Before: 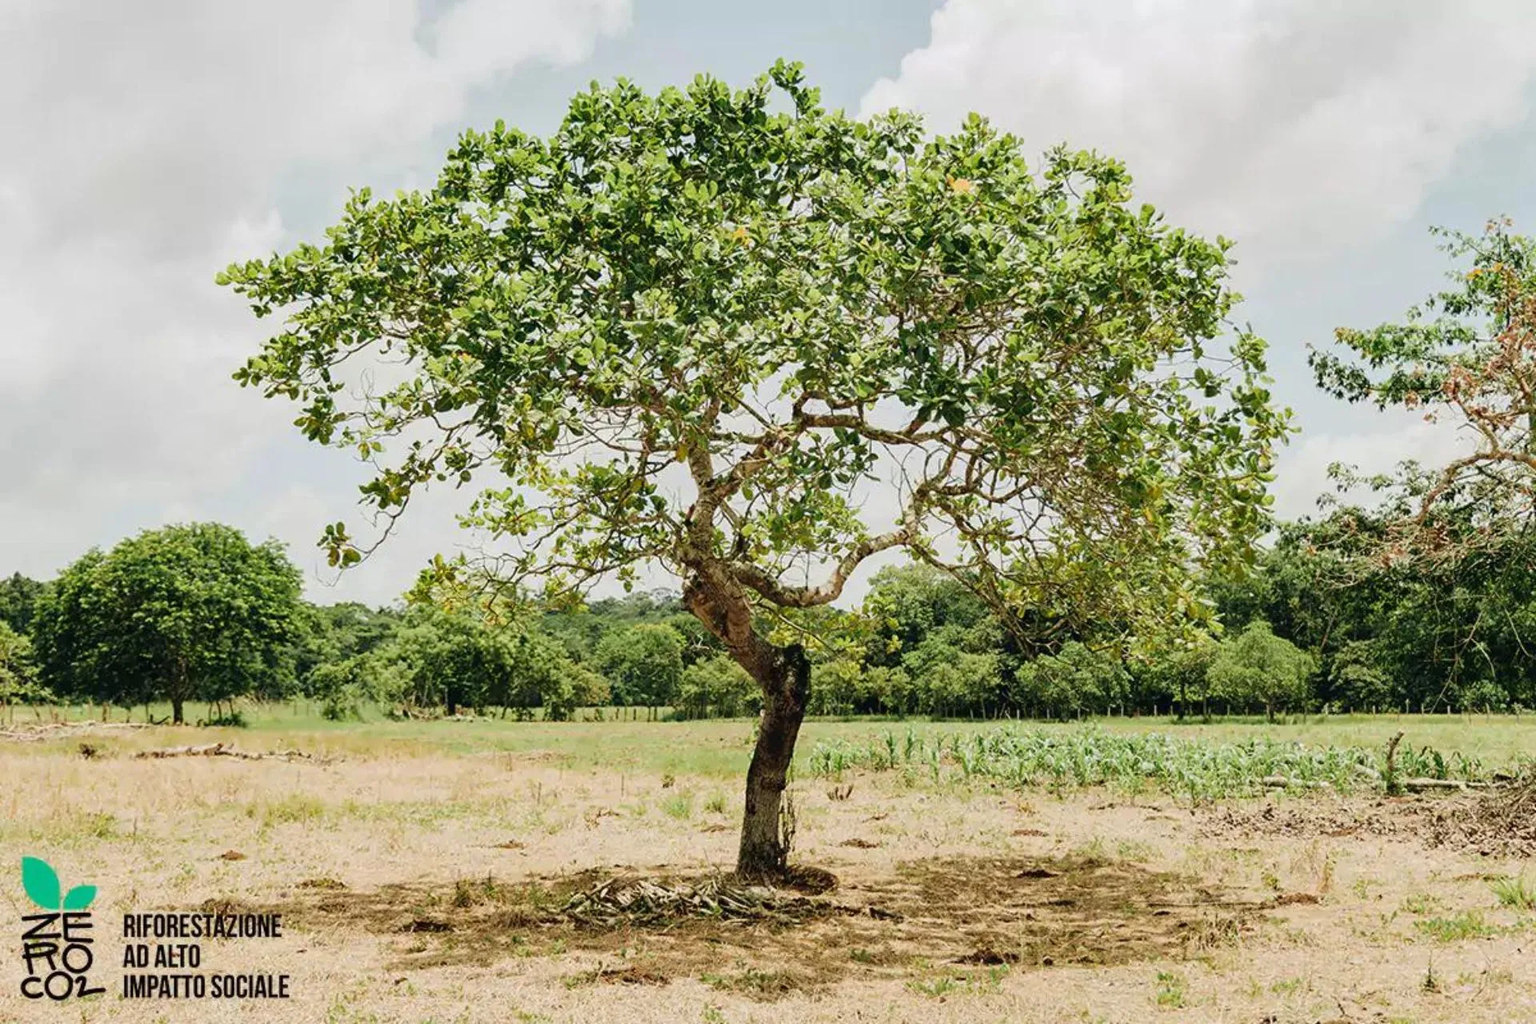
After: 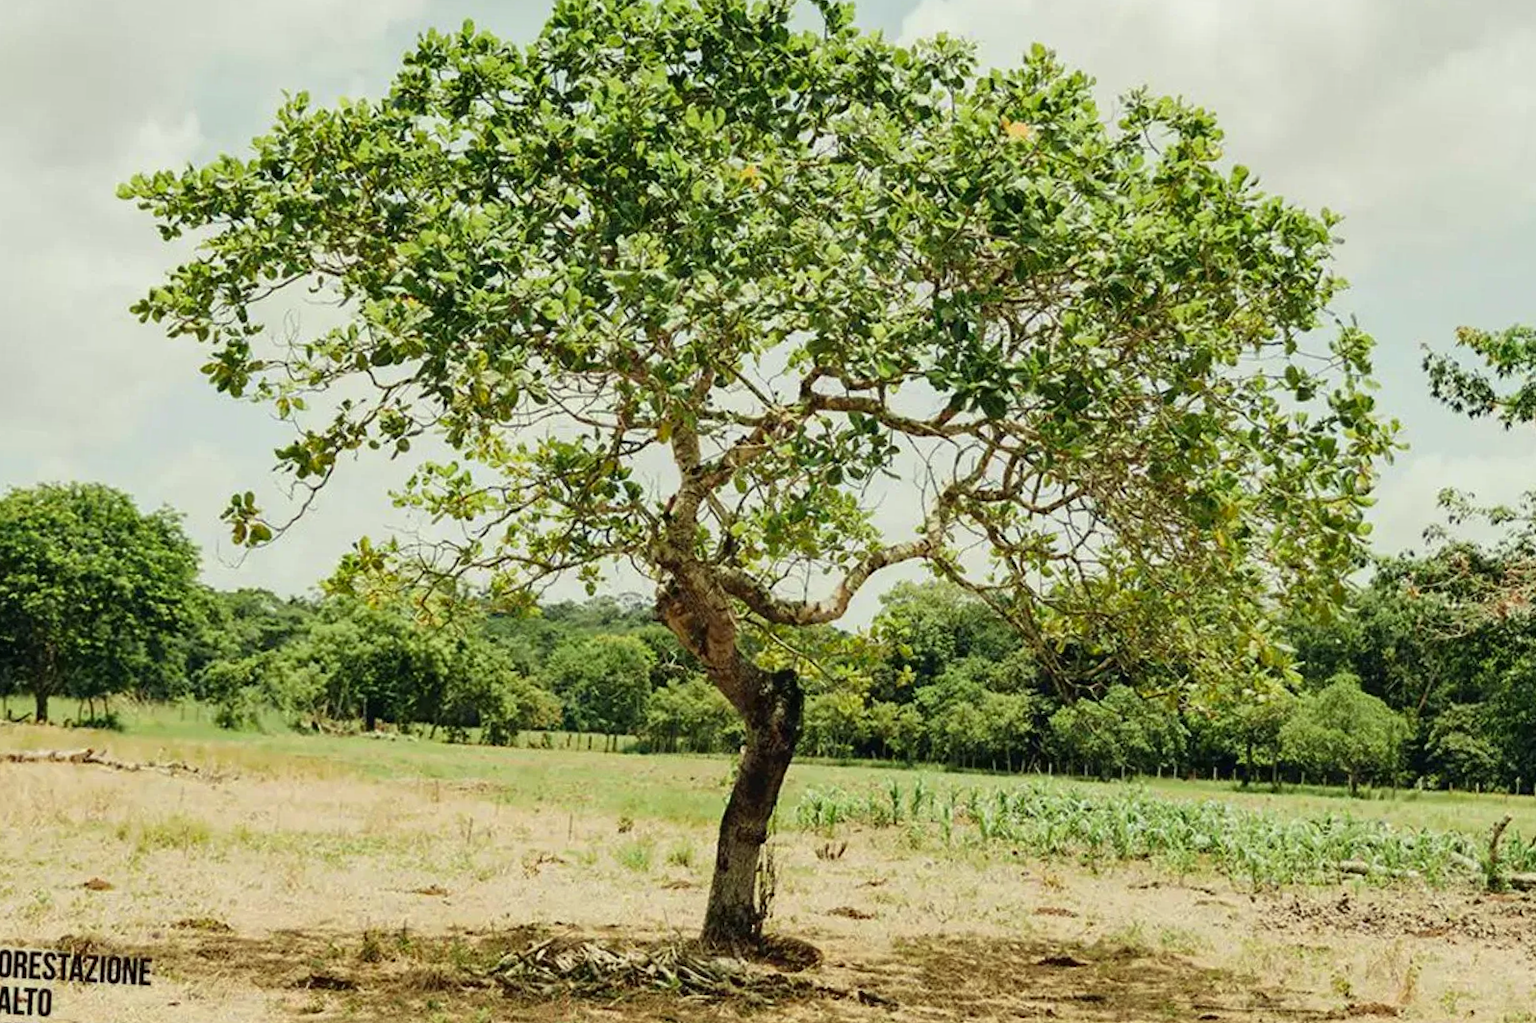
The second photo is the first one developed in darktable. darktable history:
crop and rotate: angle -3.27°, left 5.211%, top 5.211%, right 4.607%, bottom 4.607%
color correction: highlights a* -4.28, highlights b* 6.53
